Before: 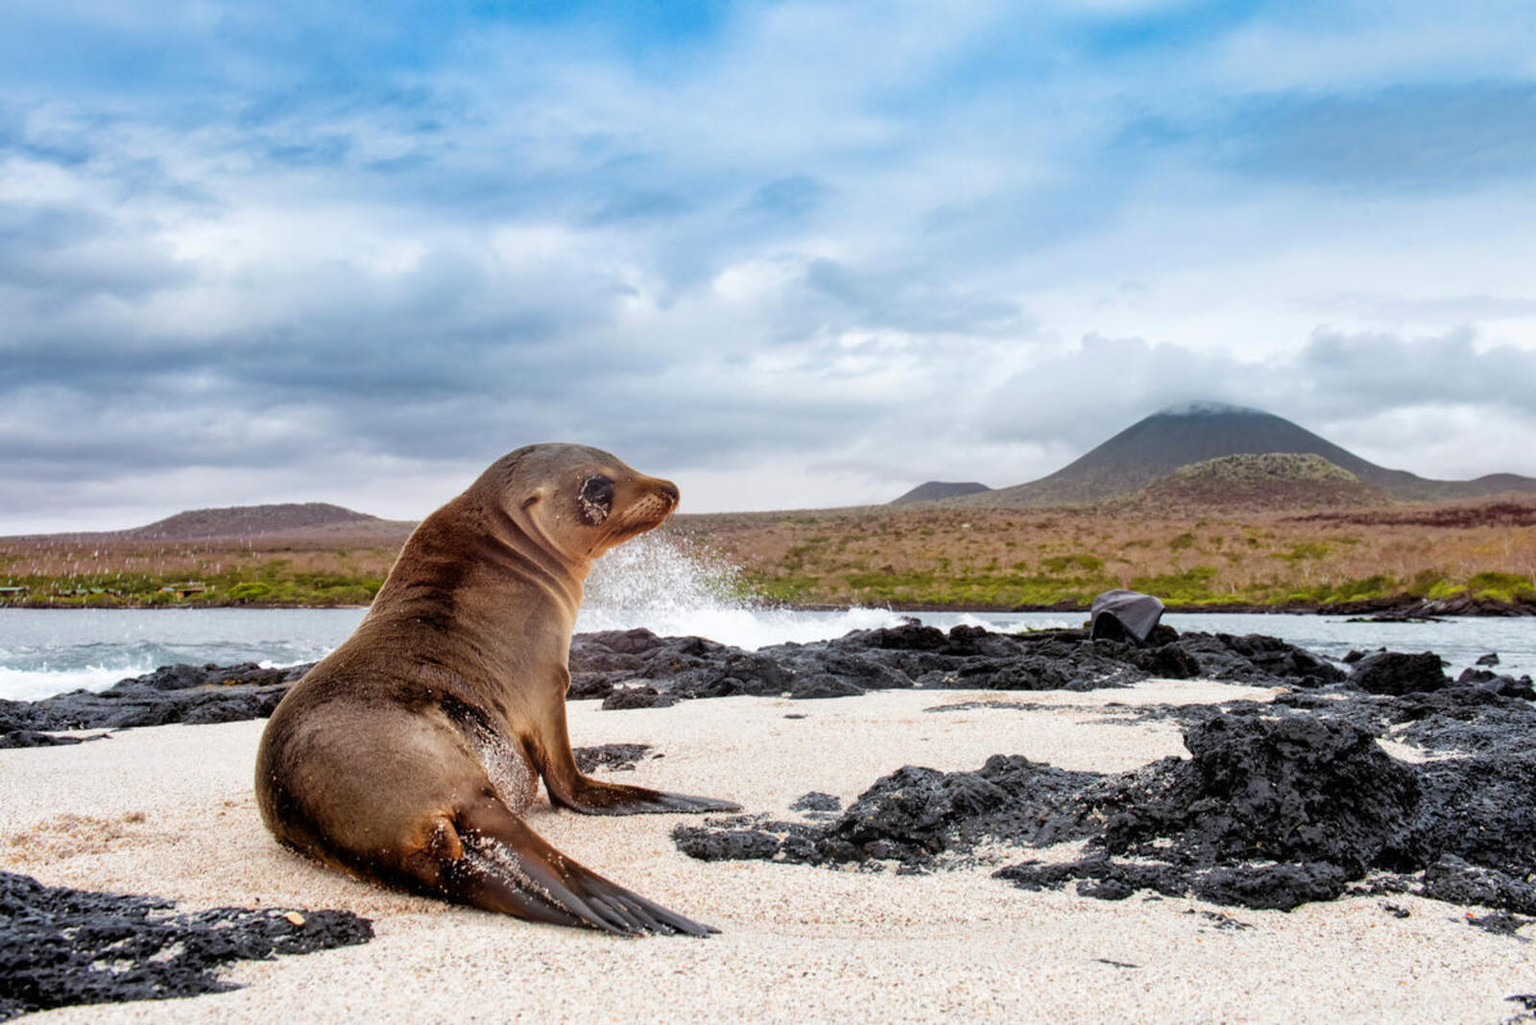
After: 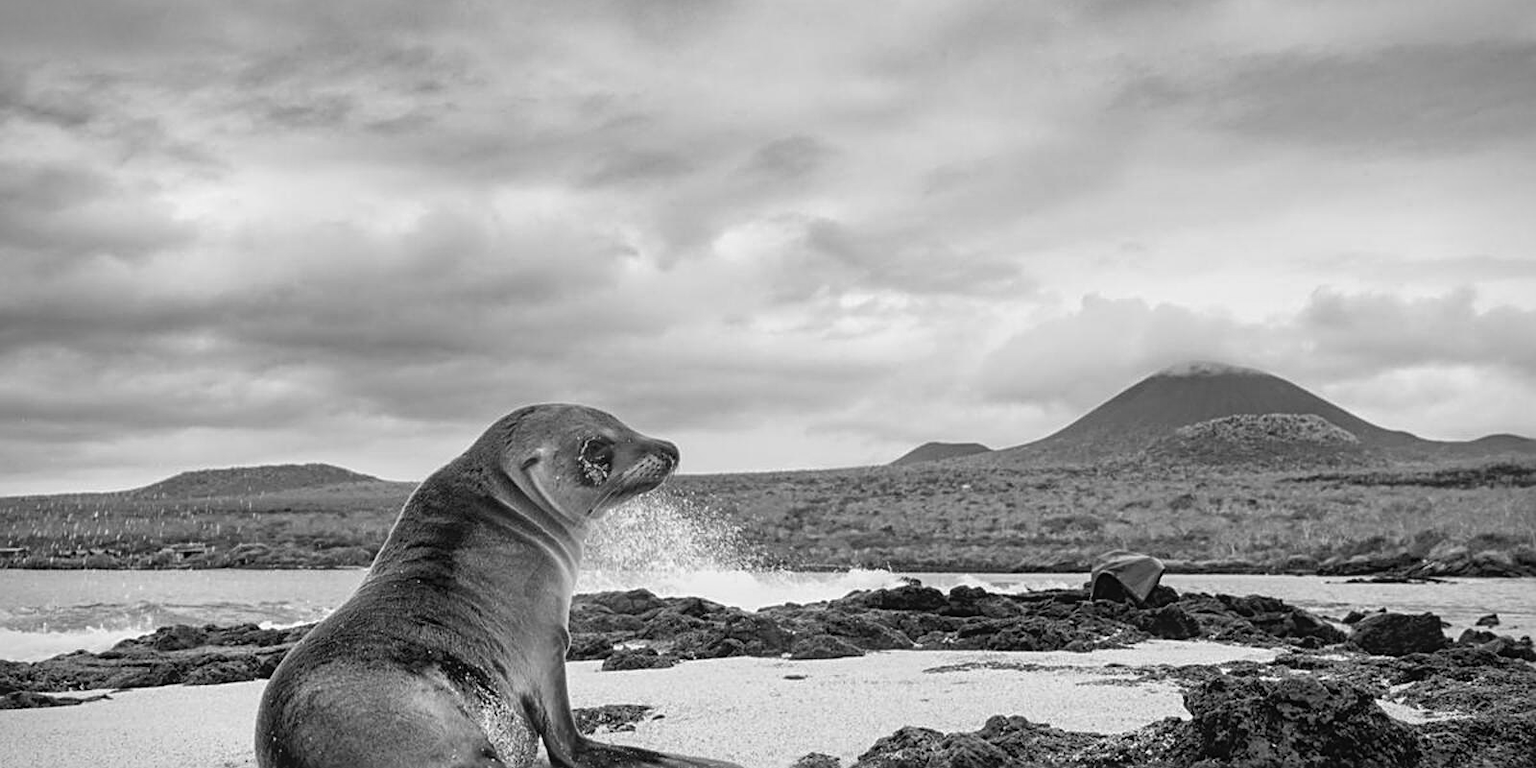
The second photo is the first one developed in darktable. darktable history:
sharpen: radius 2.767
crop: top 3.857%, bottom 21.132%
contrast brightness saturation: contrast 0.08, saturation 0.02
local contrast: detail 110%
color balance: mode lift, gamma, gain (sRGB), lift [1.04, 1, 1, 0.97], gamma [1.01, 1, 1, 0.97], gain [0.96, 1, 1, 0.97]
vignetting: fall-off start 88.53%, fall-off radius 44.2%, saturation 0.376, width/height ratio 1.161
exposure: black level correction 0, compensate exposure bias true, compensate highlight preservation false
monochrome: a 32, b 64, size 2.3, highlights 1
